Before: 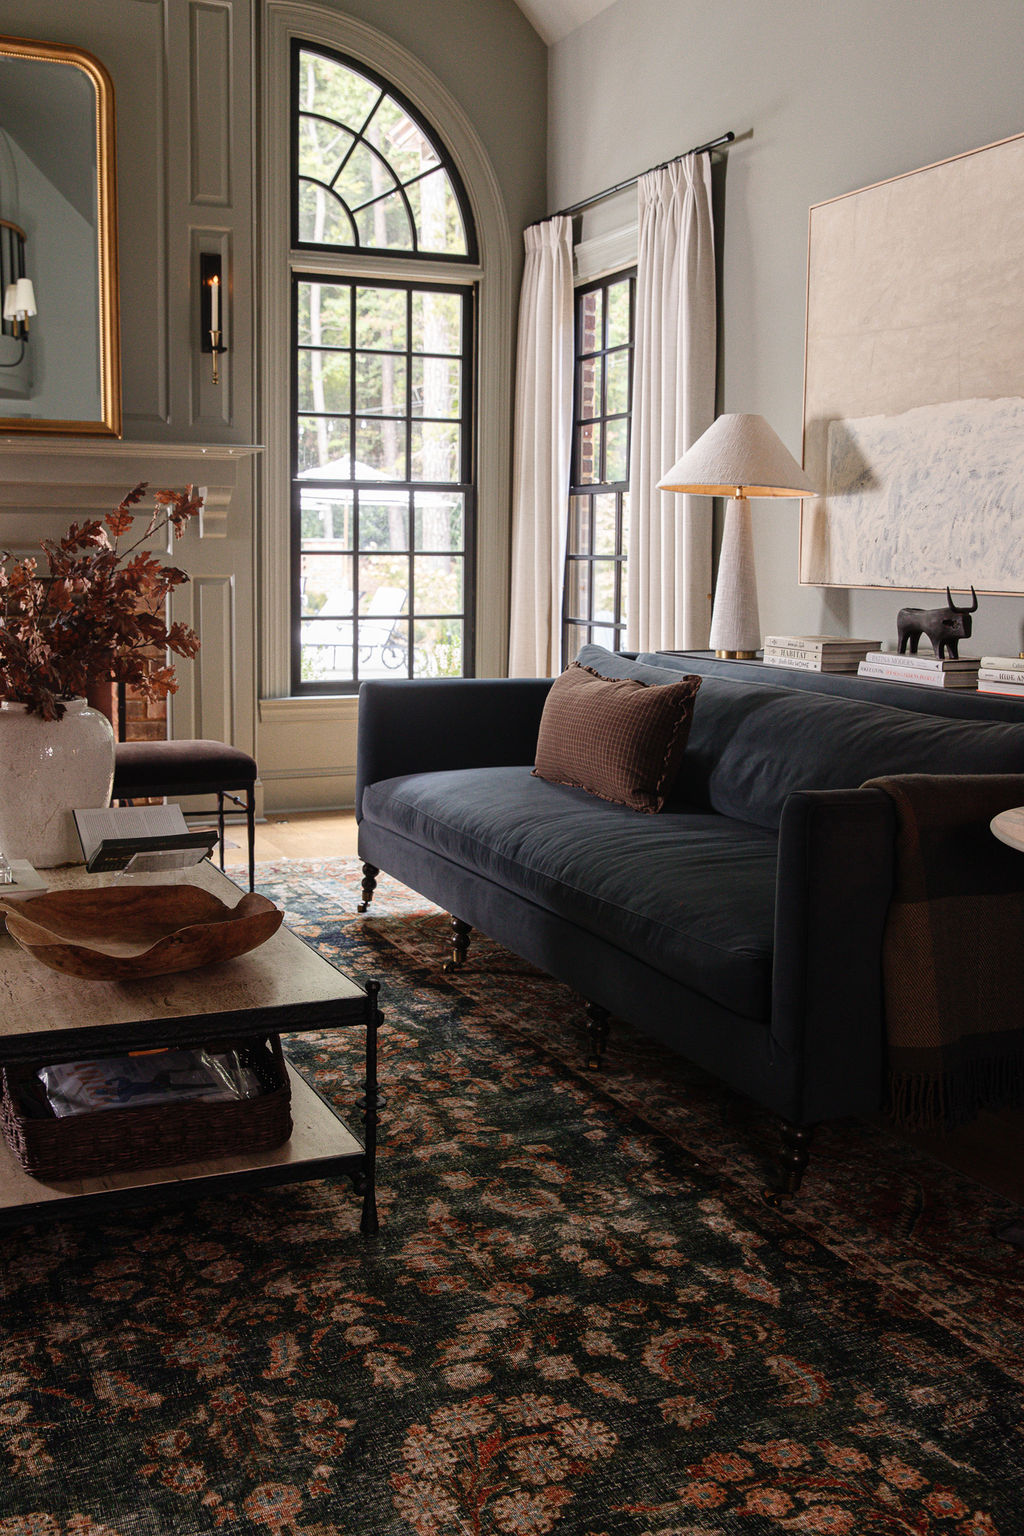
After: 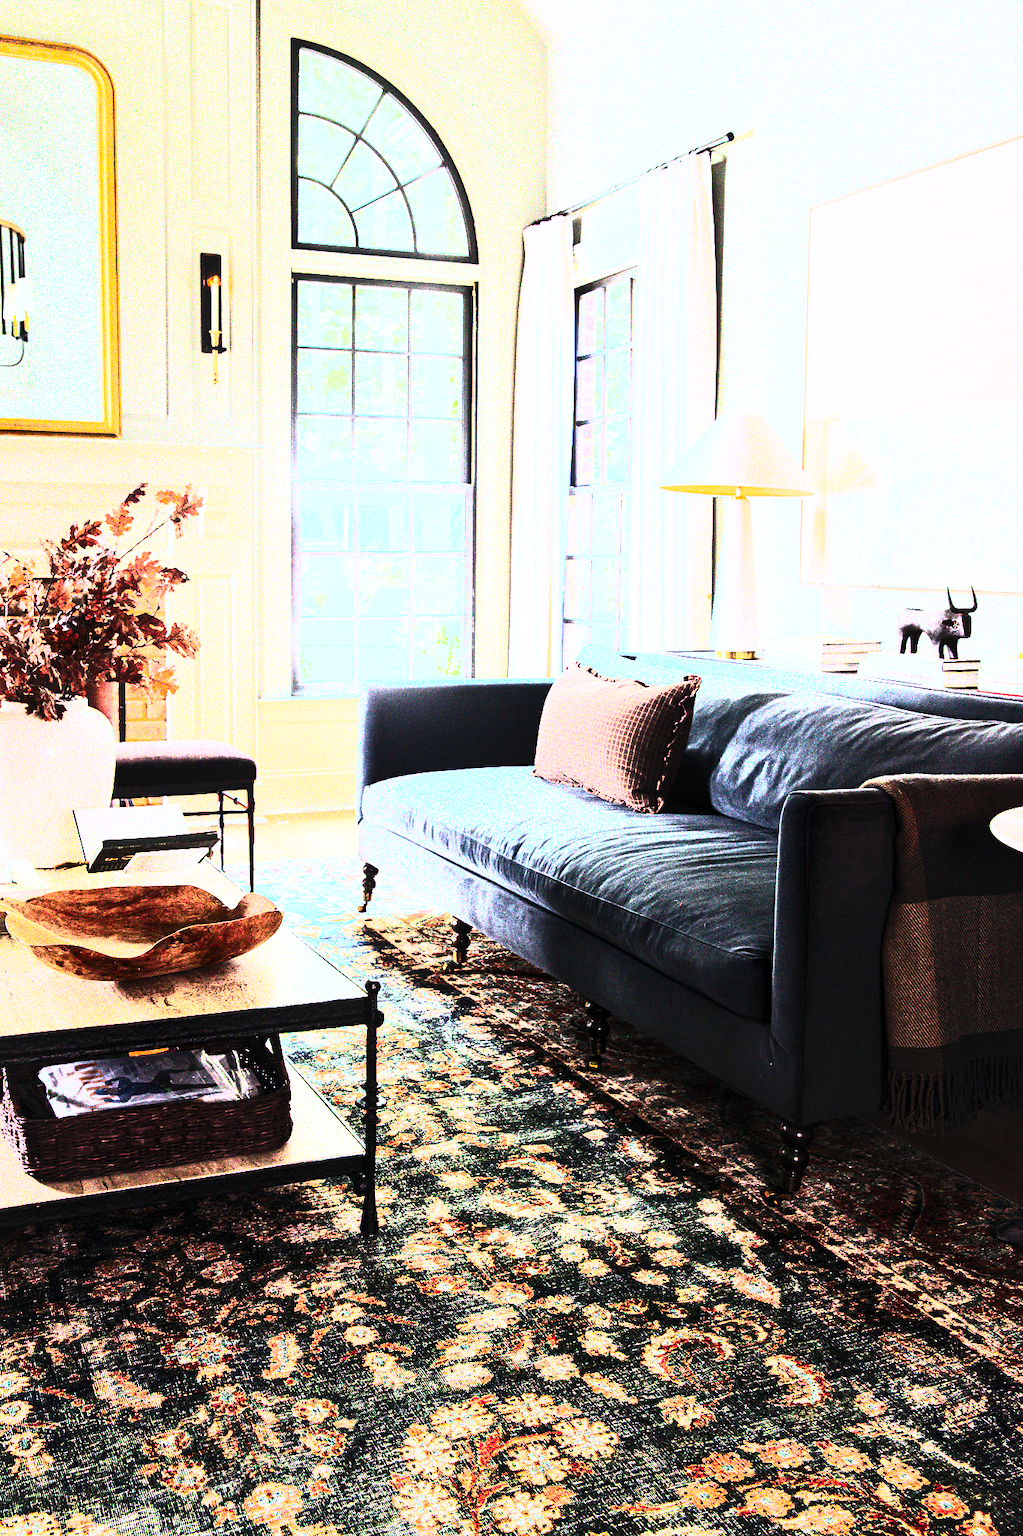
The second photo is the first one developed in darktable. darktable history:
white balance: red 0.931, blue 1.11
contrast brightness saturation: contrast 0.83, brightness 0.59, saturation 0.59
exposure: black level correction 0, exposure 1.9 EV, compensate highlight preservation false
rgb curve: curves: ch0 [(0, 0) (0.21, 0.15) (0.24, 0.21) (0.5, 0.75) (0.75, 0.96) (0.89, 0.99) (1, 1)]; ch1 [(0, 0.02) (0.21, 0.13) (0.25, 0.2) (0.5, 0.67) (0.75, 0.9) (0.89, 0.97) (1, 1)]; ch2 [(0, 0.02) (0.21, 0.13) (0.25, 0.2) (0.5, 0.67) (0.75, 0.9) (0.89, 0.97) (1, 1)], compensate middle gray true
local contrast: mode bilateral grid, contrast 20, coarseness 50, detail 171%, midtone range 0.2
